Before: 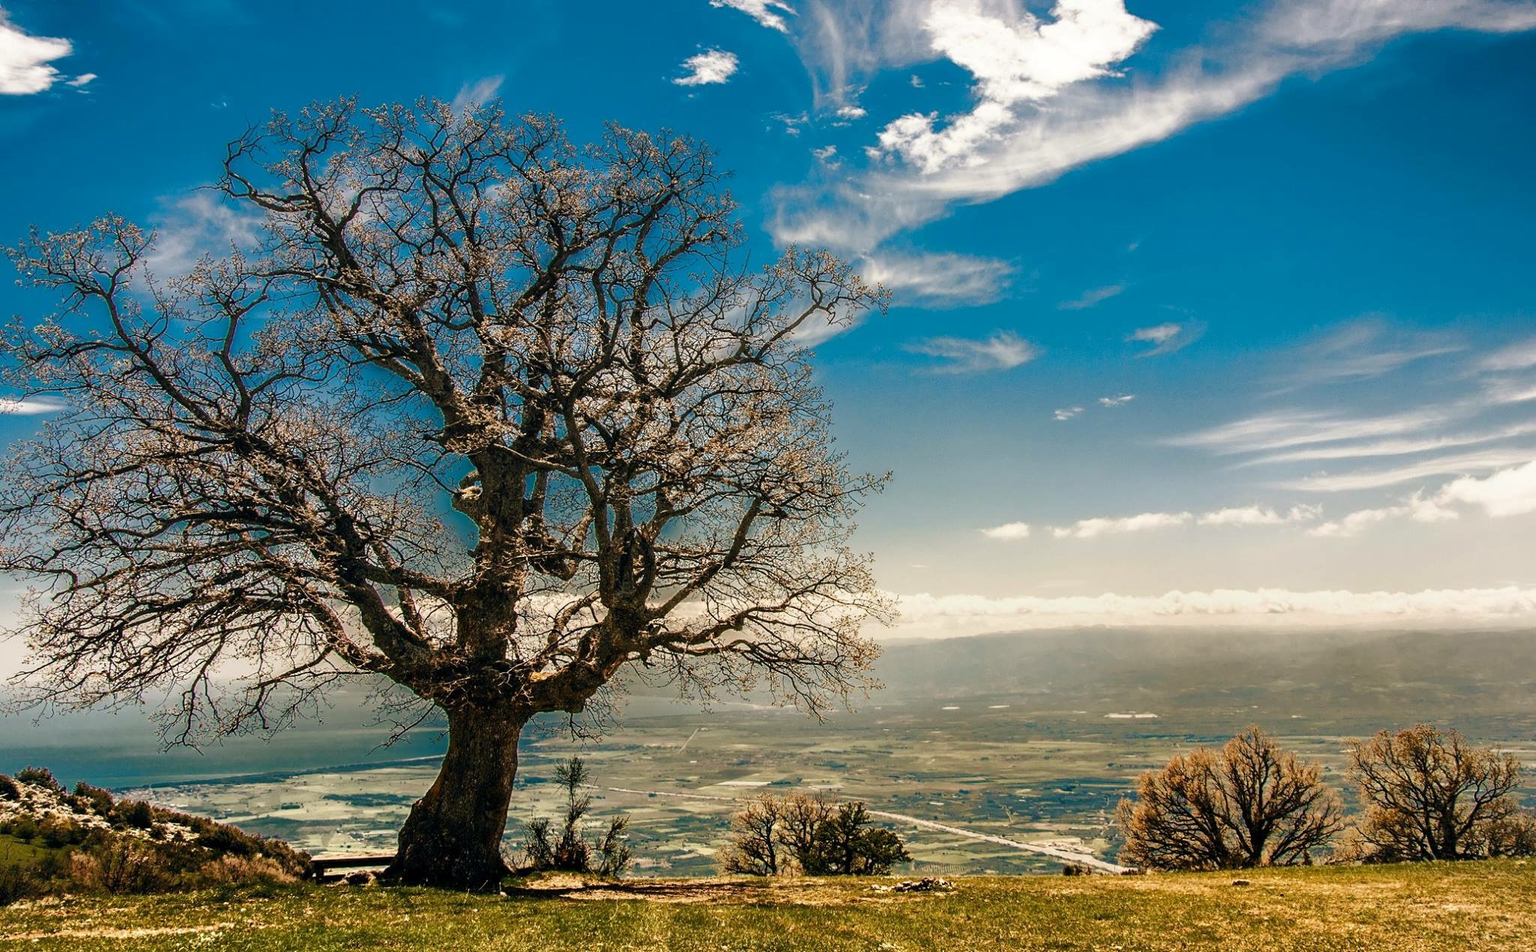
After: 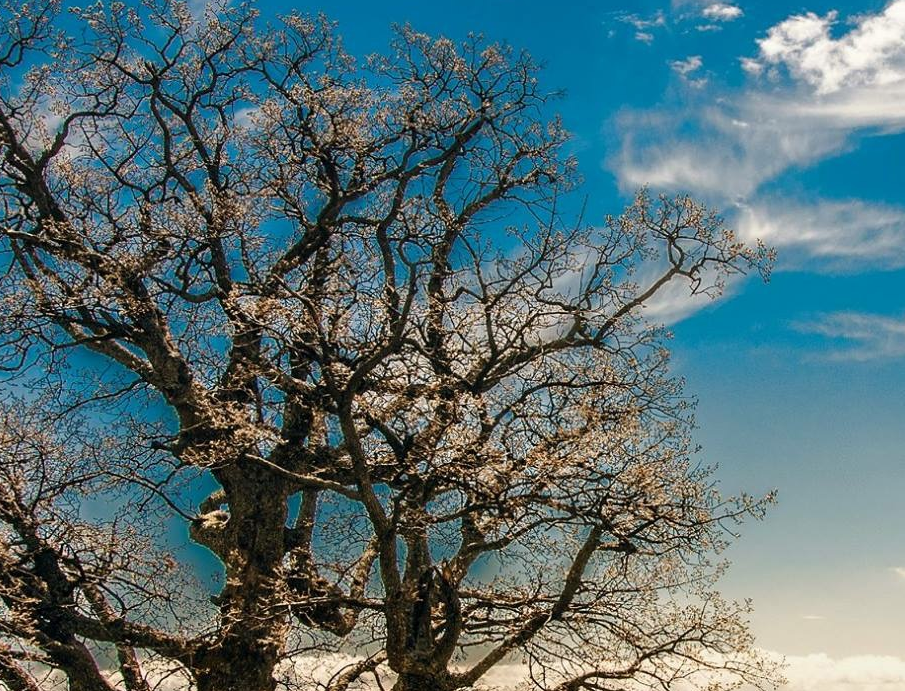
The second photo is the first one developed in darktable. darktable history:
crop: left 20.185%, top 10.87%, right 35.592%, bottom 34.653%
